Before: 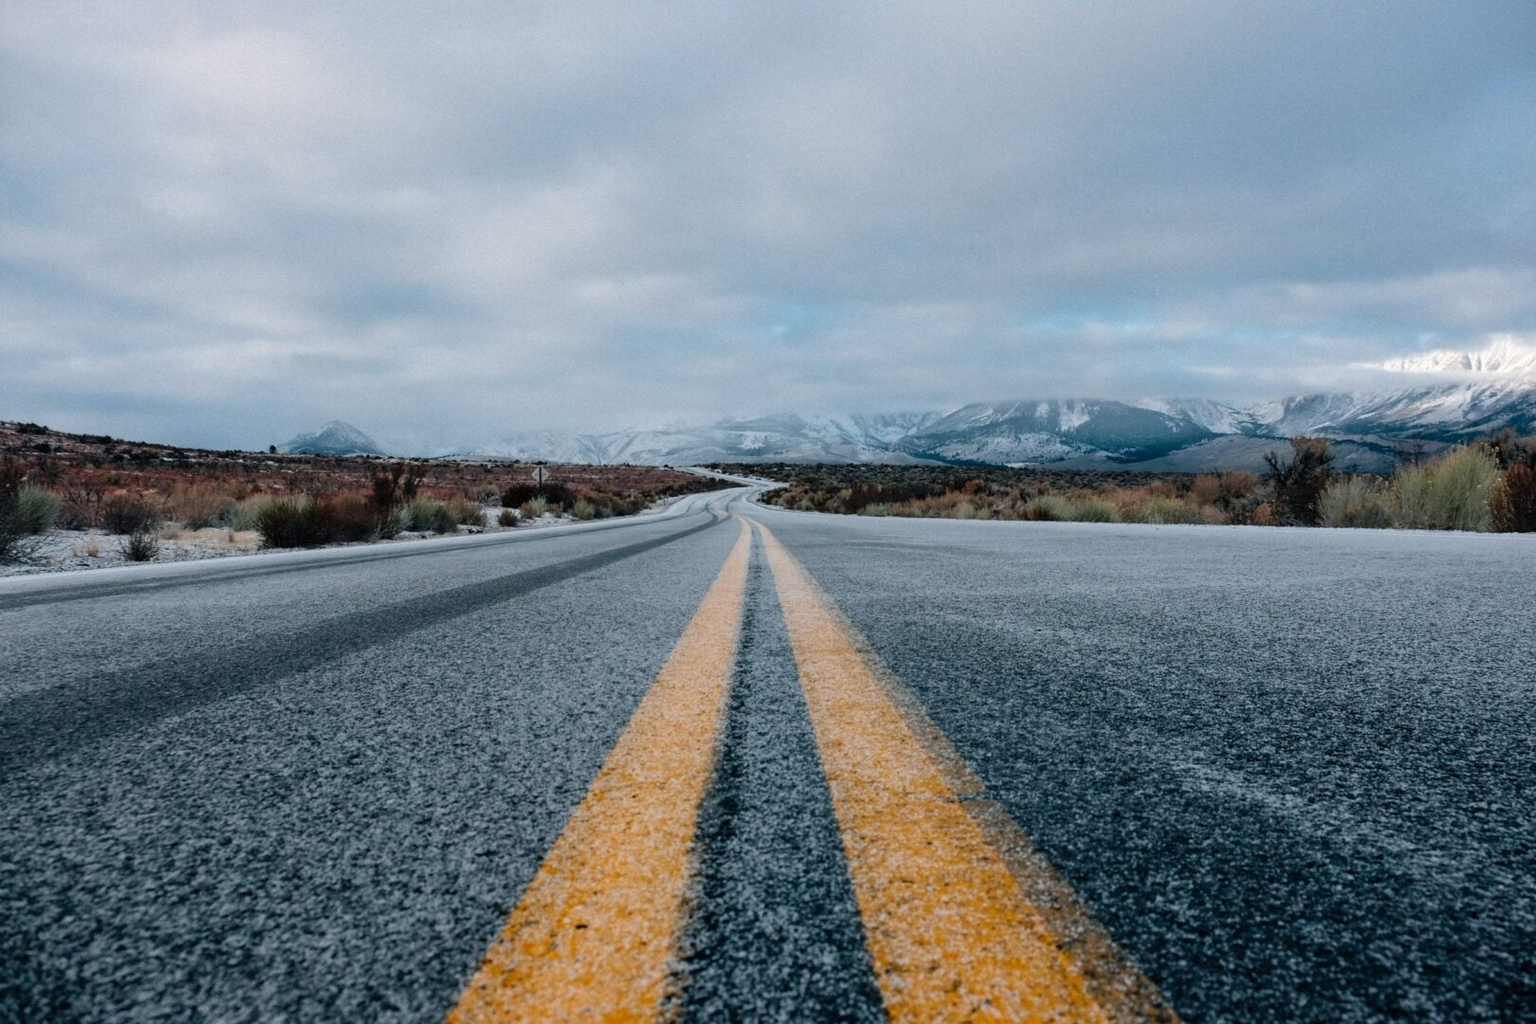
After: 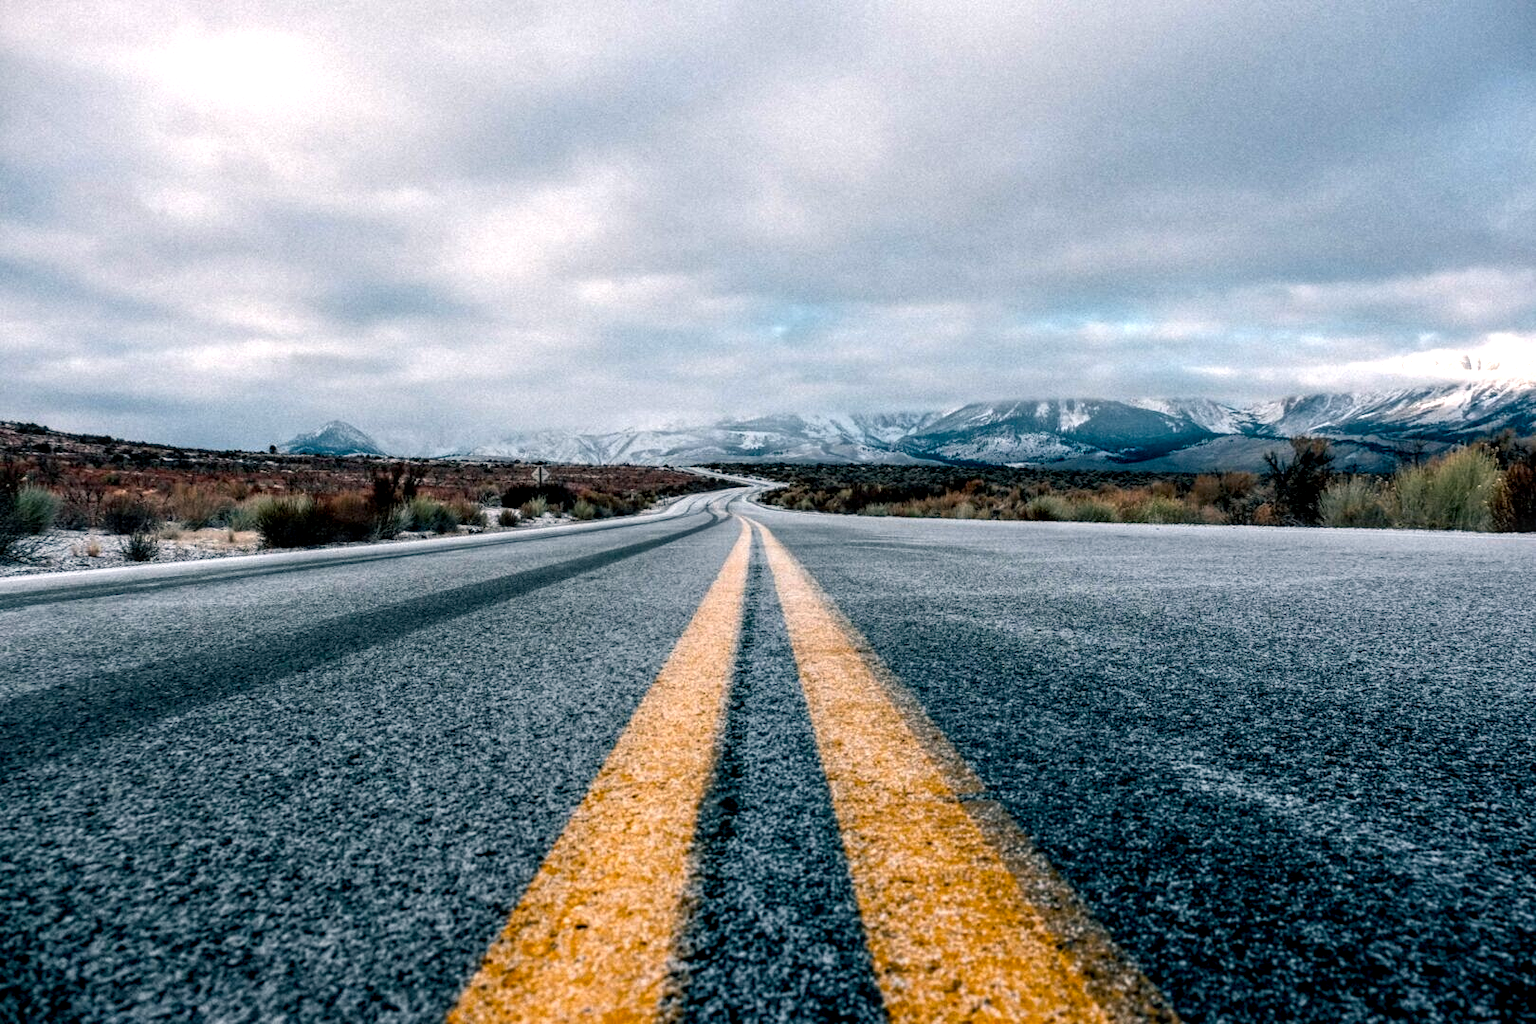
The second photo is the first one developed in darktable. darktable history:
local contrast: highlights 61%, detail 143%, midtone range 0.428
color balance rgb: shadows lift › chroma 2%, shadows lift › hue 185.64°, power › luminance 1.48%, highlights gain › chroma 3%, highlights gain › hue 54.51°, global offset › luminance -0.4%, perceptual saturation grading › highlights -18.47%, perceptual saturation grading › mid-tones 6.62%, perceptual saturation grading › shadows 28.22%, perceptual brilliance grading › highlights 15.68%, perceptual brilliance grading › shadows -14.29%, global vibrance 25.96%, contrast 6.45%
